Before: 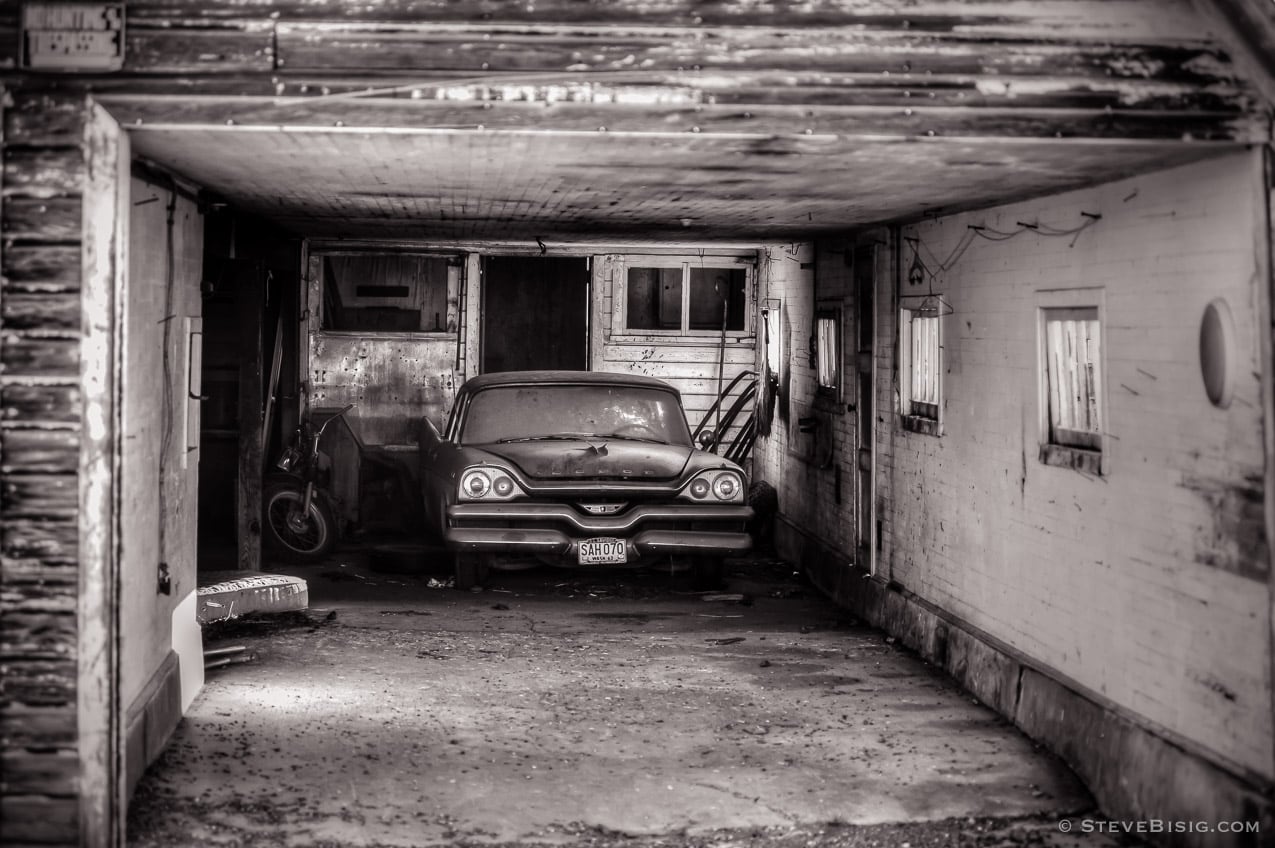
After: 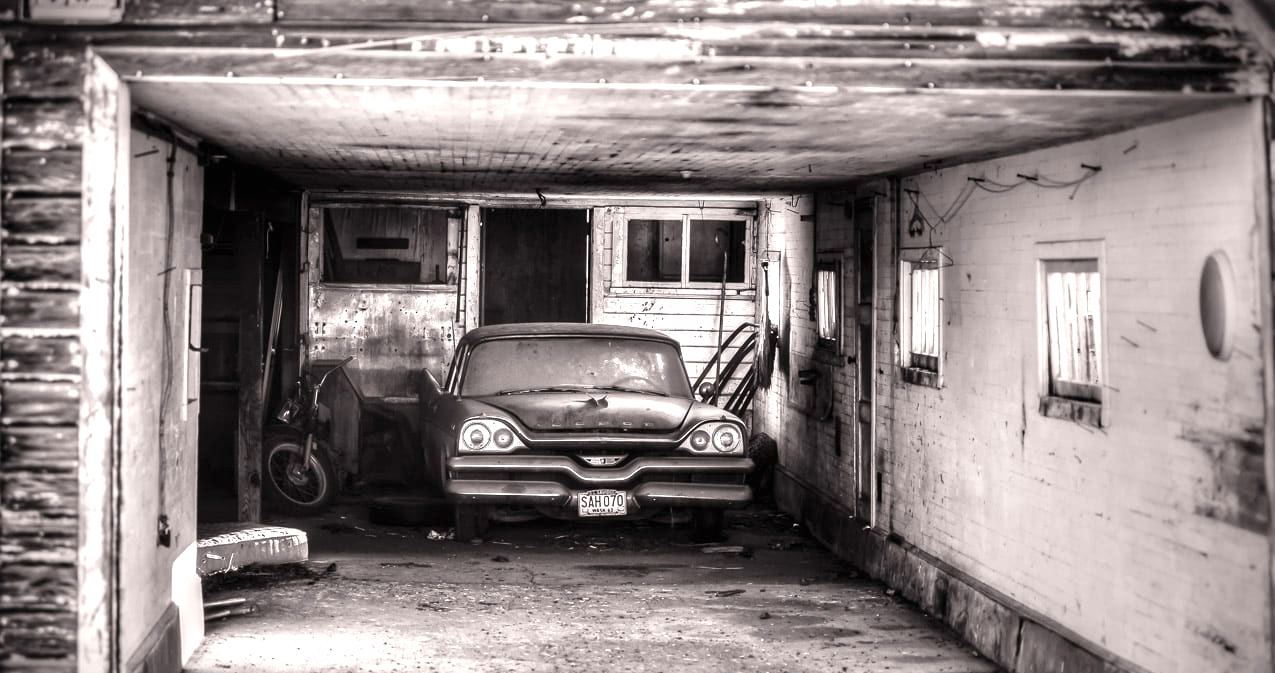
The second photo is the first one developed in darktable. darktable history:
color zones: curves: ch0 [(0.018, 0.548) (0.197, 0.654) (0.425, 0.447) (0.605, 0.658) (0.732, 0.579)]; ch1 [(0.105, 0.531) (0.224, 0.531) (0.386, 0.39) (0.618, 0.456) (0.732, 0.456) (0.956, 0.421)]; ch2 [(0.039, 0.583) (0.215, 0.465) (0.399, 0.544) (0.465, 0.548) (0.614, 0.447) (0.724, 0.43) (0.882, 0.623) (0.956, 0.632)]
crop and rotate: top 5.667%, bottom 14.937%
exposure: black level correction 0, exposure 0.9 EV, compensate highlight preservation false
